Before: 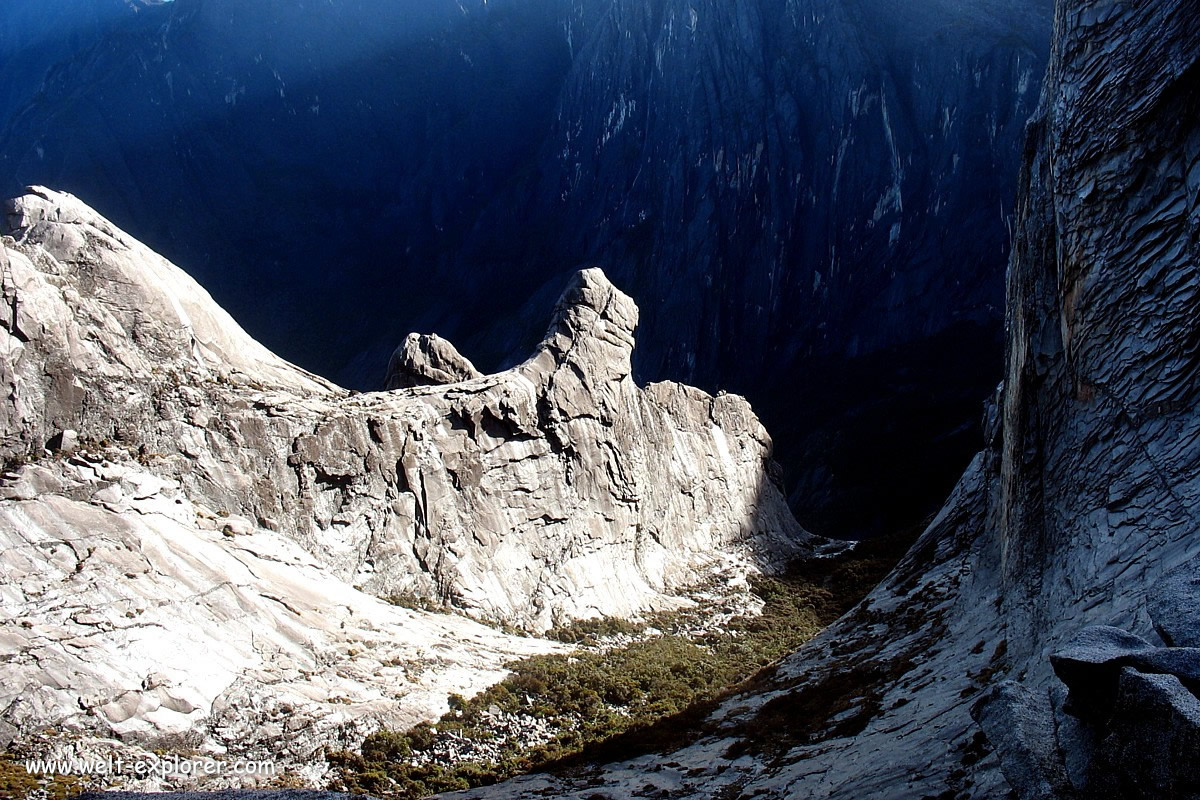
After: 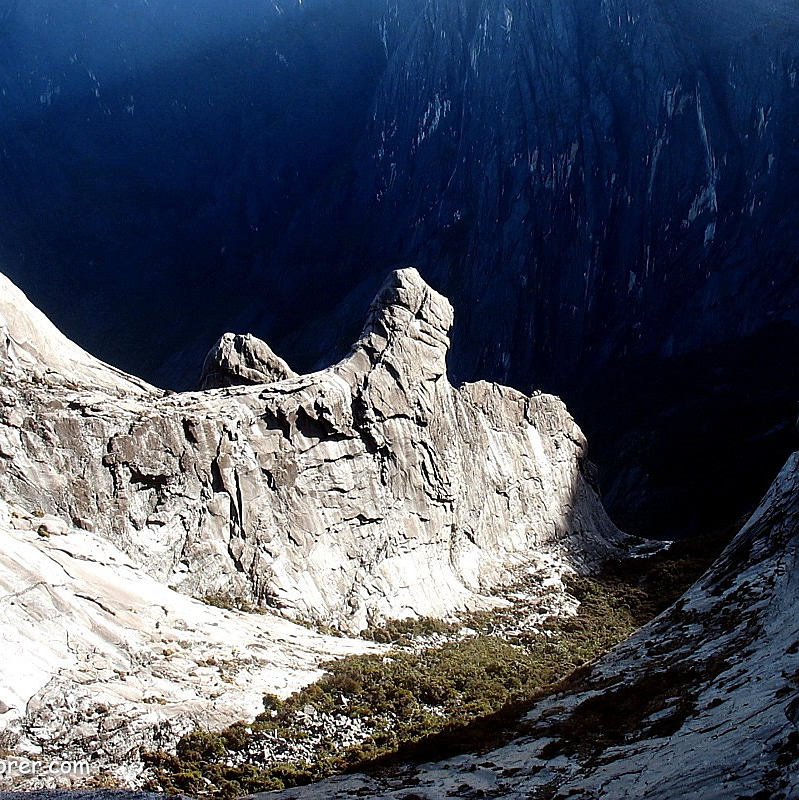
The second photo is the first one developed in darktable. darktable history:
crop: left 15.419%, right 17.914%
sharpen: radius 0.969, amount 0.604
